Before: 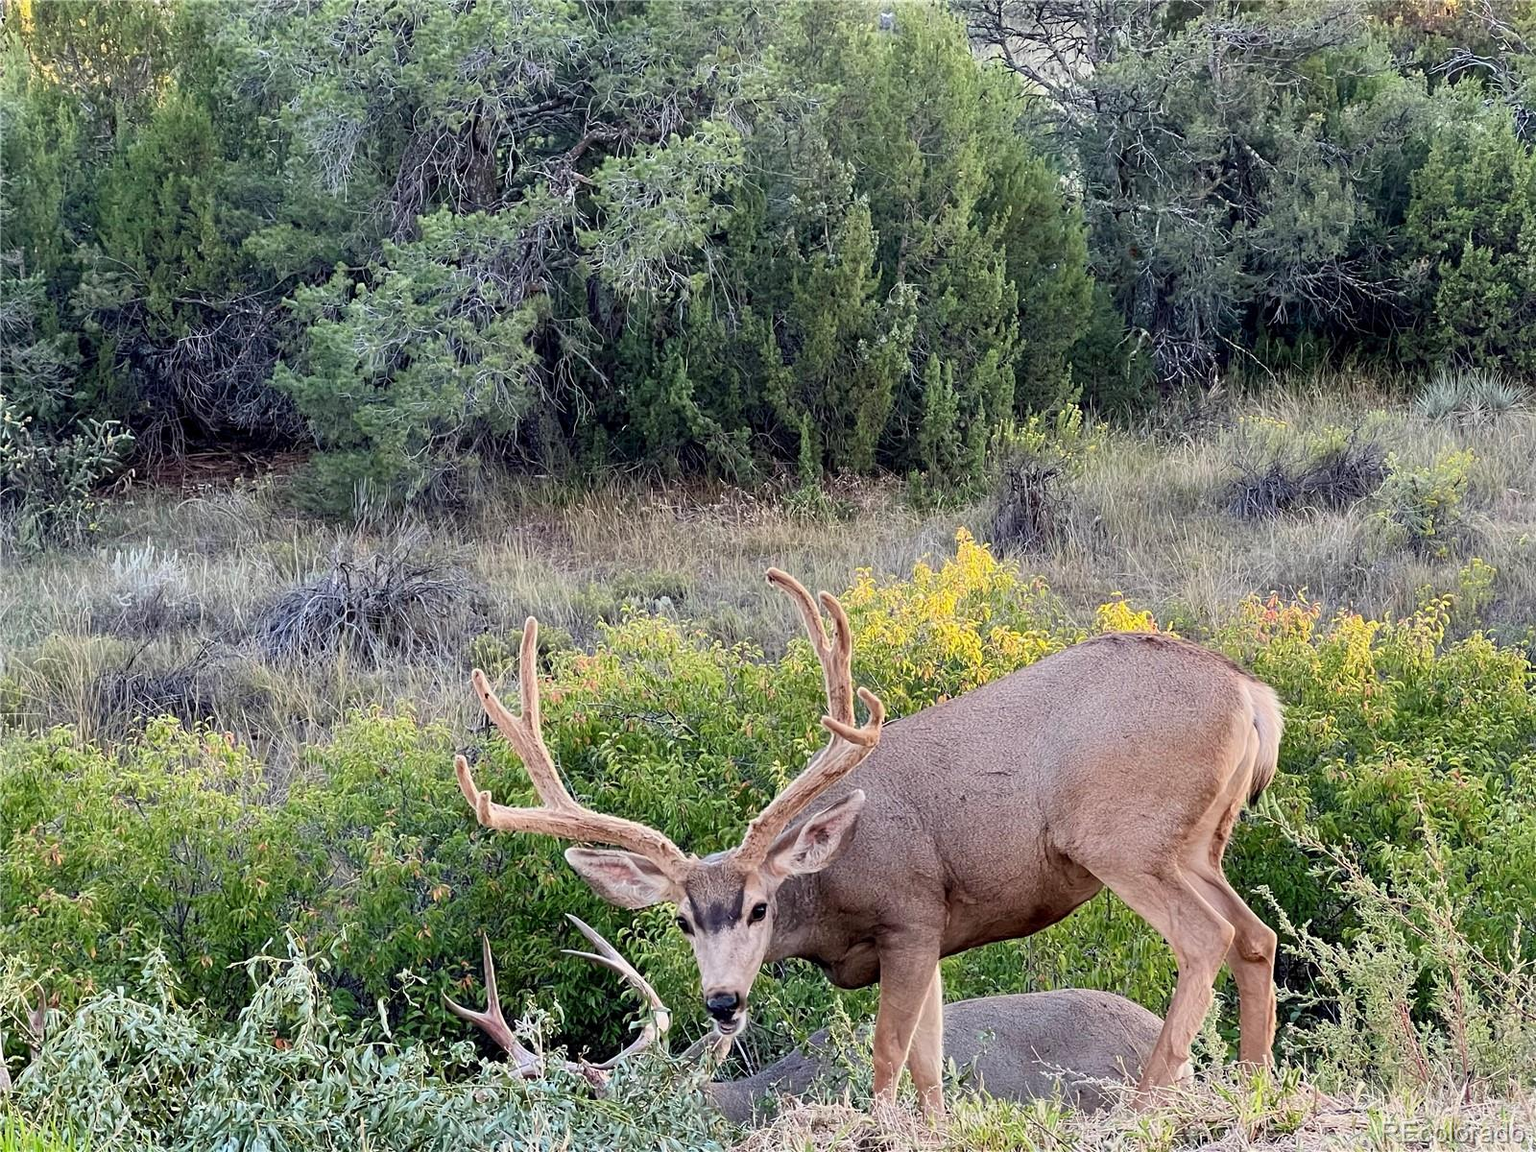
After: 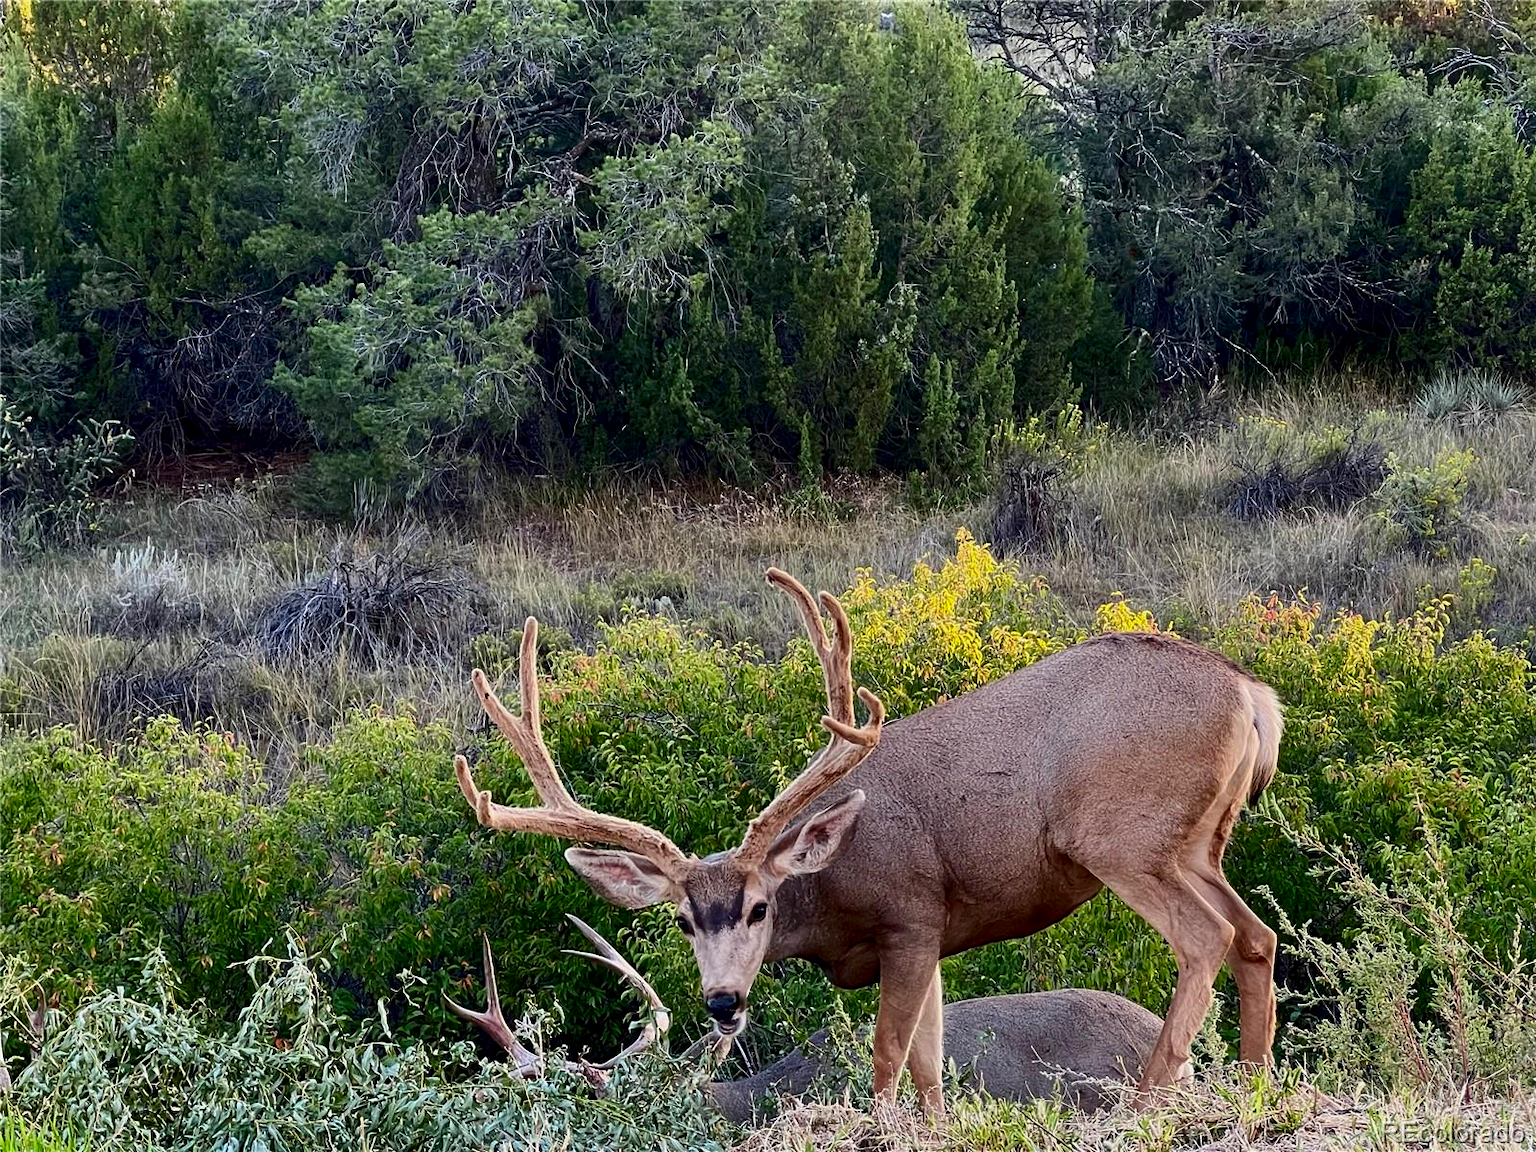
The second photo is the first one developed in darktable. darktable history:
contrast brightness saturation: contrast 0.1, brightness -0.257, saturation 0.146
